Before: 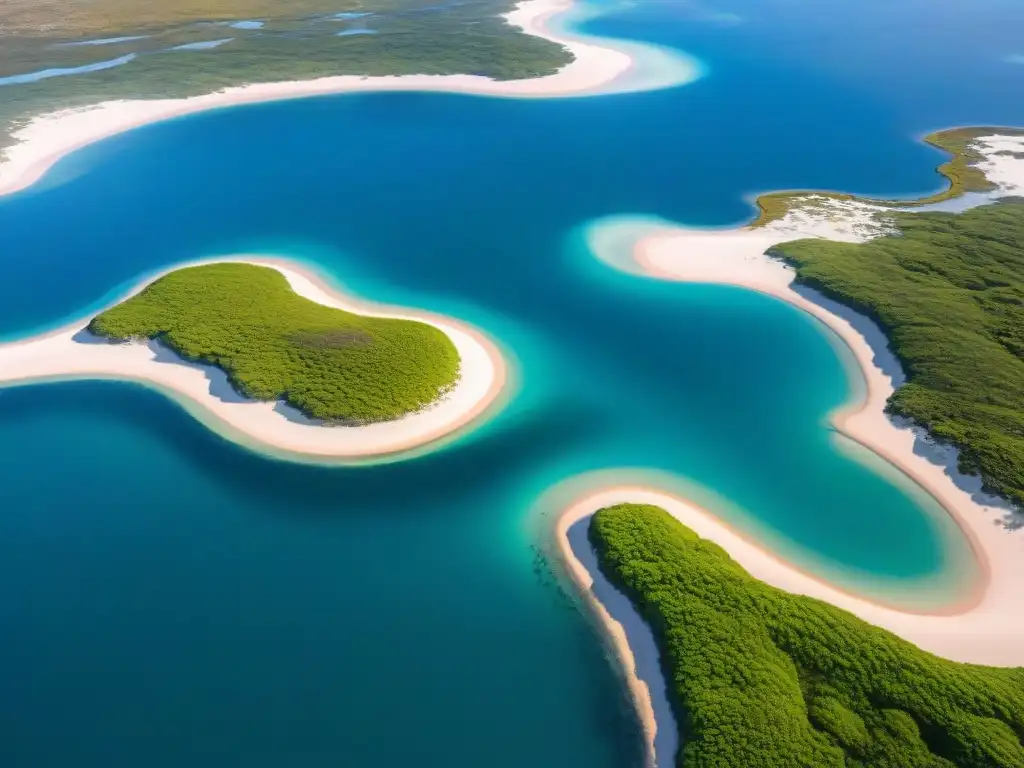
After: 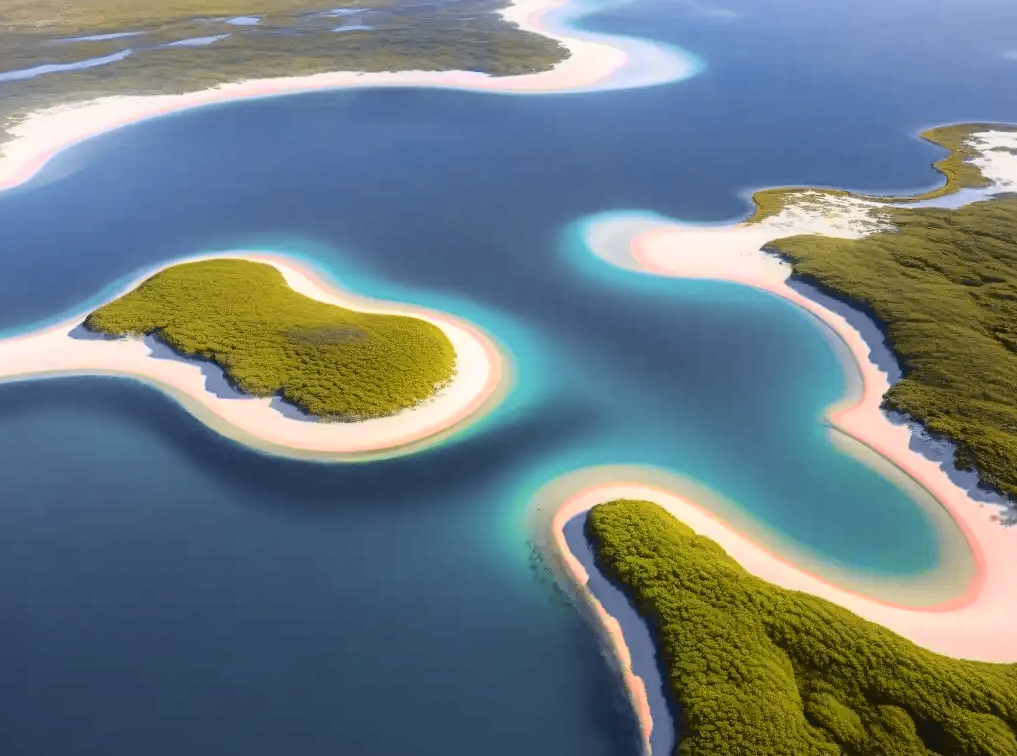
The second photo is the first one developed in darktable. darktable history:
crop: left 0.482%, top 0.586%, right 0.172%, bottom 0.863%
tone curve: curves: ch0 [(0, 0.036) (0.119, 0.115) (0.466, 0.498) (0.715, 0.767) (0.817, 0.865) (1, 0.998)]; ch1 [(0, 0) (0.377, 0.424) (0.442, 0.491) (0.487, 0.502) (0.514, 0.512) (0.536, 0.577) (0.66, 0.724) (1, 1)]; ch2 [(0, 0) (0.38, 0.405) (0.463, 0.443) (0.492, 0.486) (0.526, 0.541) (0.578, 0.598) (1, 1)], color space Lab, independent channels, preserve colors none
